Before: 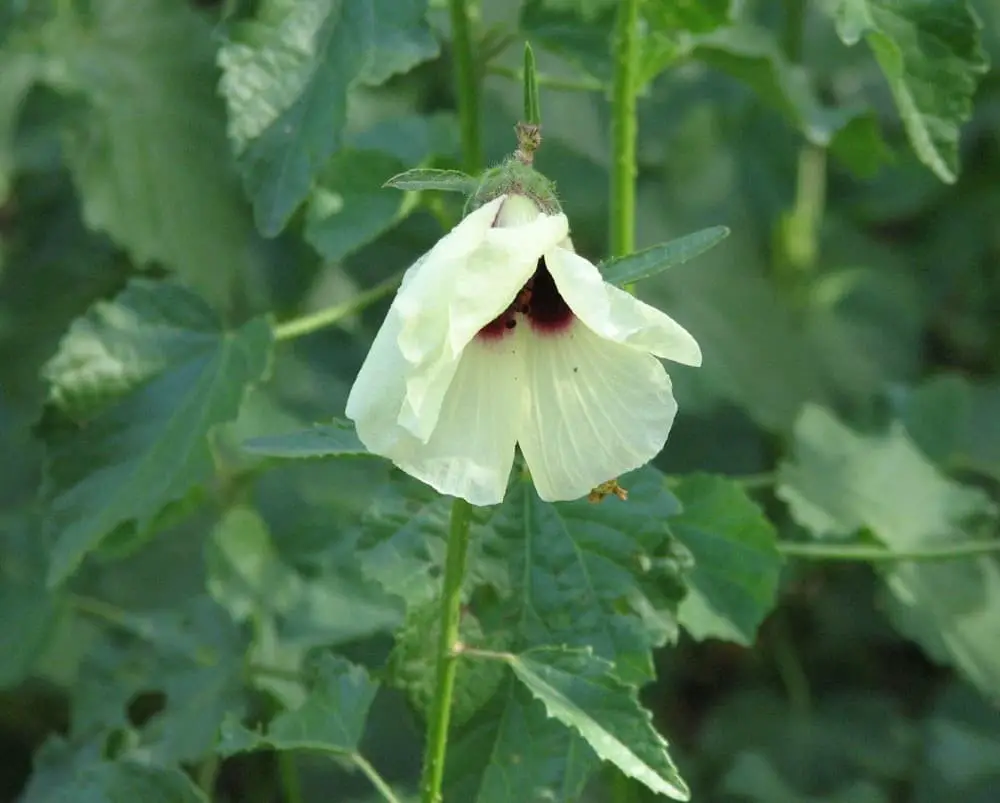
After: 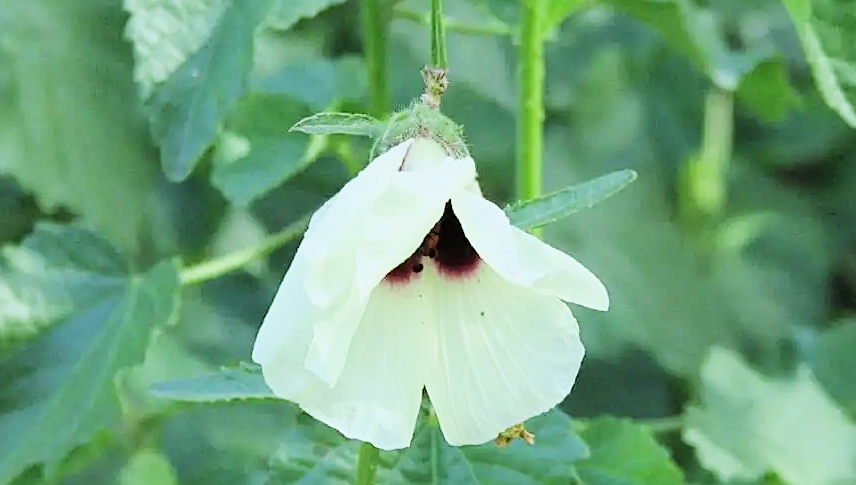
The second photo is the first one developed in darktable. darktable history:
white balance: red 0.924, blue 1.095
crop and rotate: left 9.345%, top 7.22%, right 4.982%, bottom 32.331%
filmic rgb: black relative exposure -7.5 EV, white relative exposure 5 EV, hardness 3.31, contrast 1.3, contrast in shadows safe
sharpen: on, module defaults
exposure: black level correction 0, exposure 1 EV, compensate exposure bias true, compensate highlight preservation false
